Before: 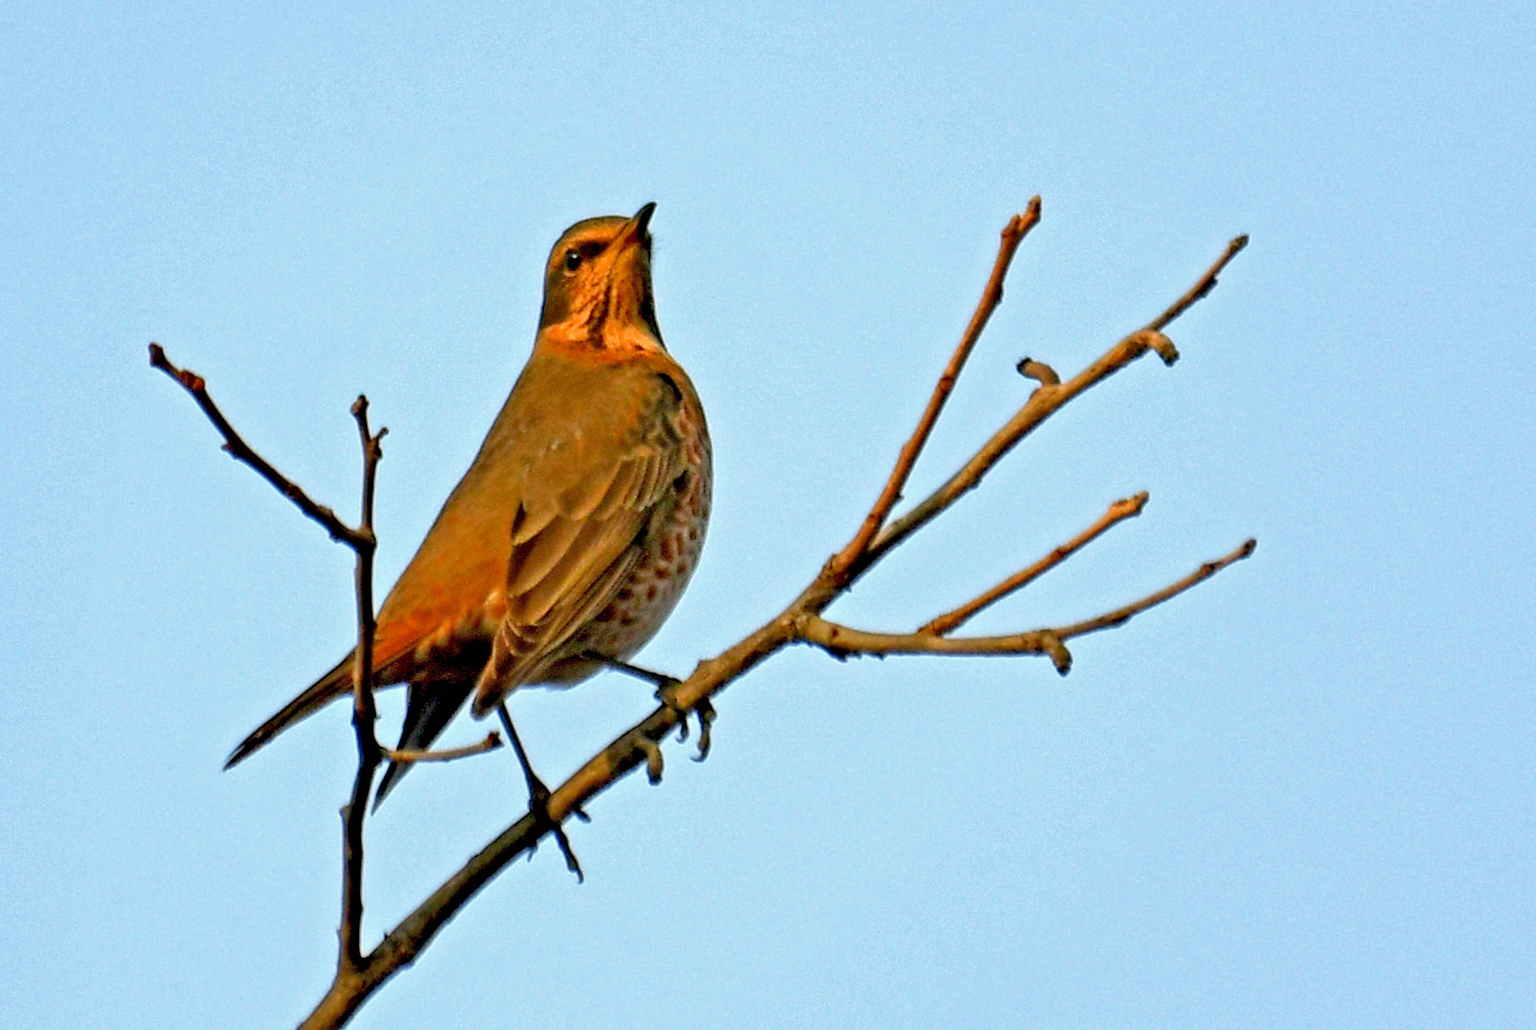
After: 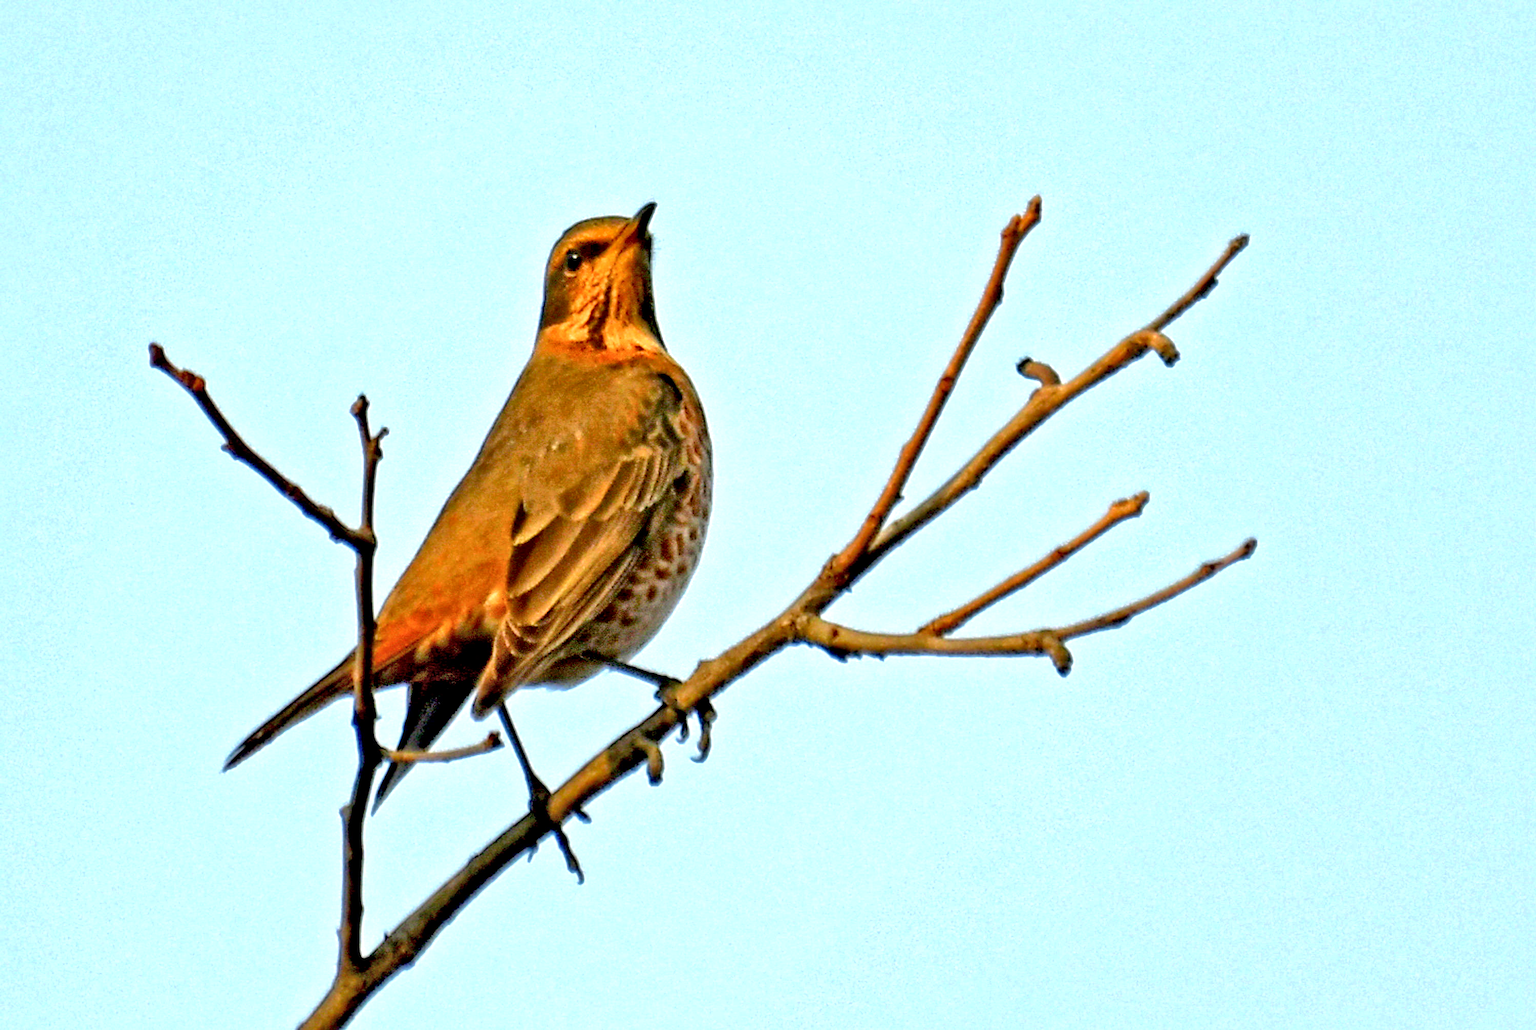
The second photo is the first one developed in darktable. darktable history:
local contrast: mode bilateral grid, contrast 20, coarseness 49, detail 172%, midtone range 0.2
exposure: exposure 0.558 EV, compensate exposure bias true, compensate highlight preservation false
